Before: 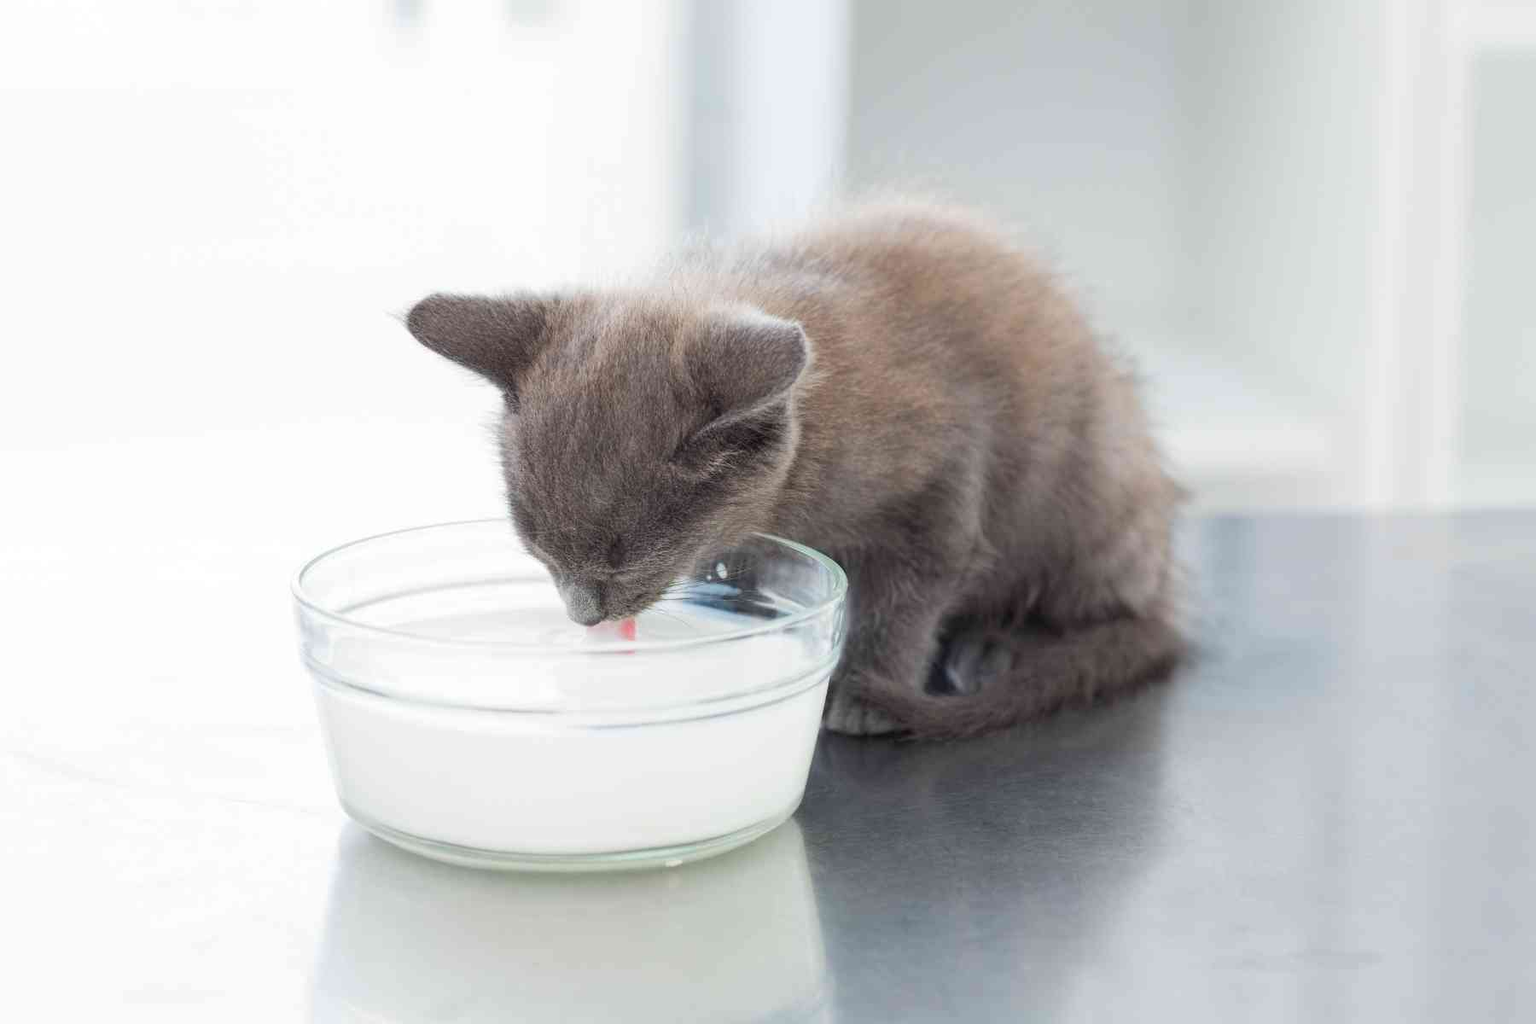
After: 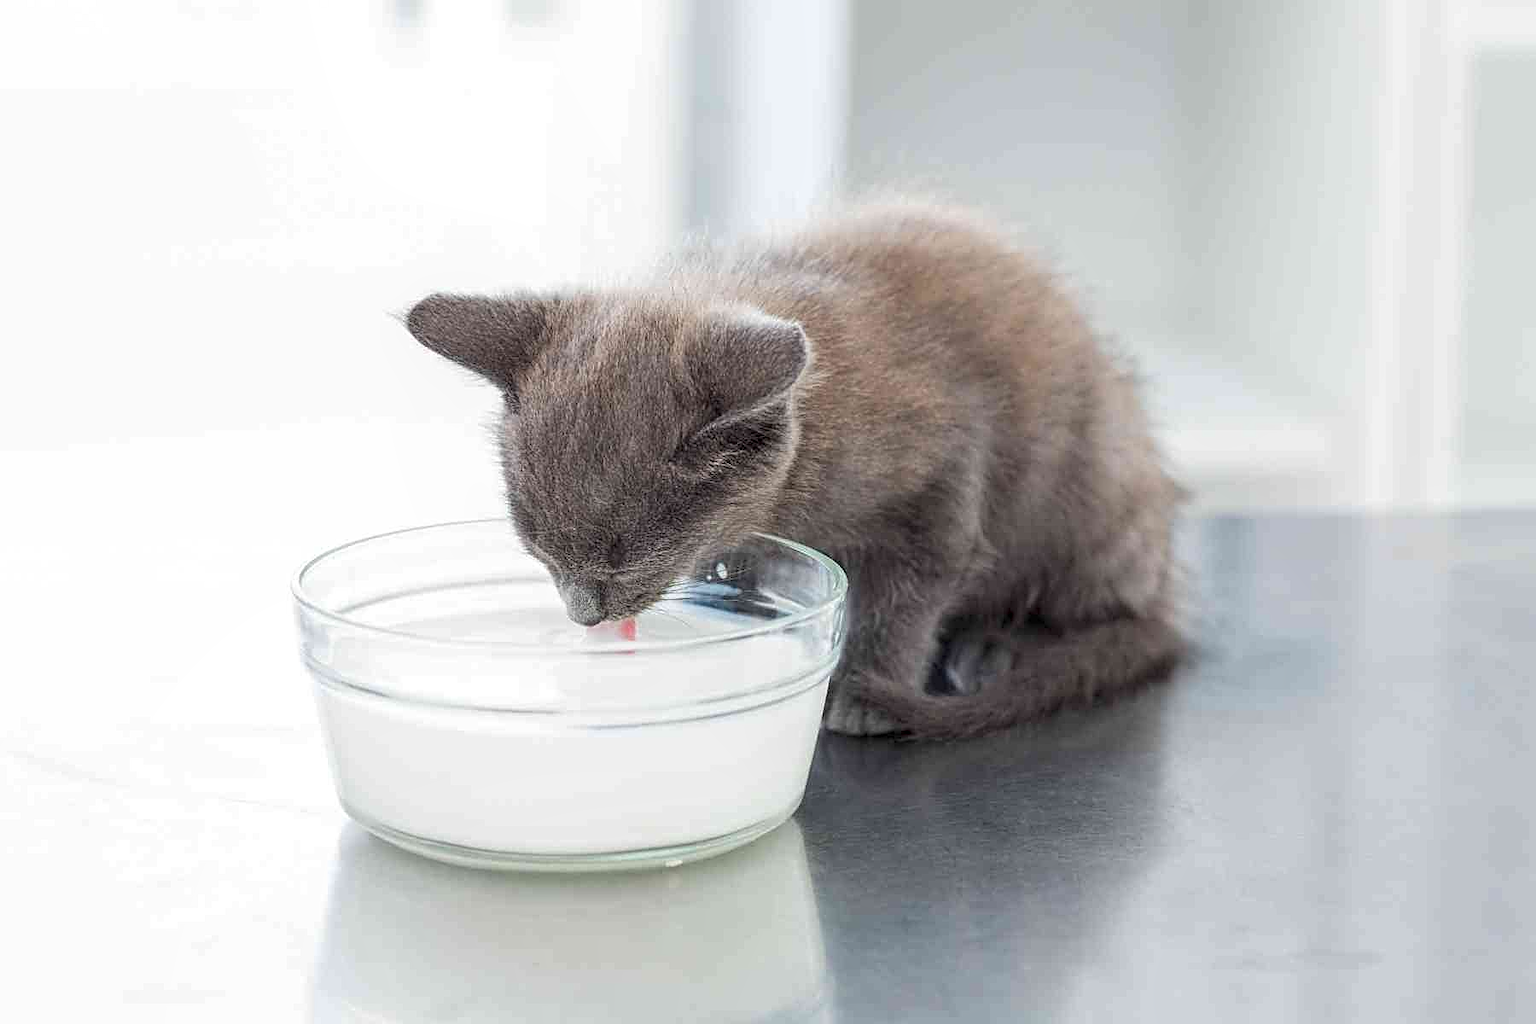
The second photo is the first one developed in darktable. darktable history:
sharpen: amount 0.737
local contrast: on, module defaults
